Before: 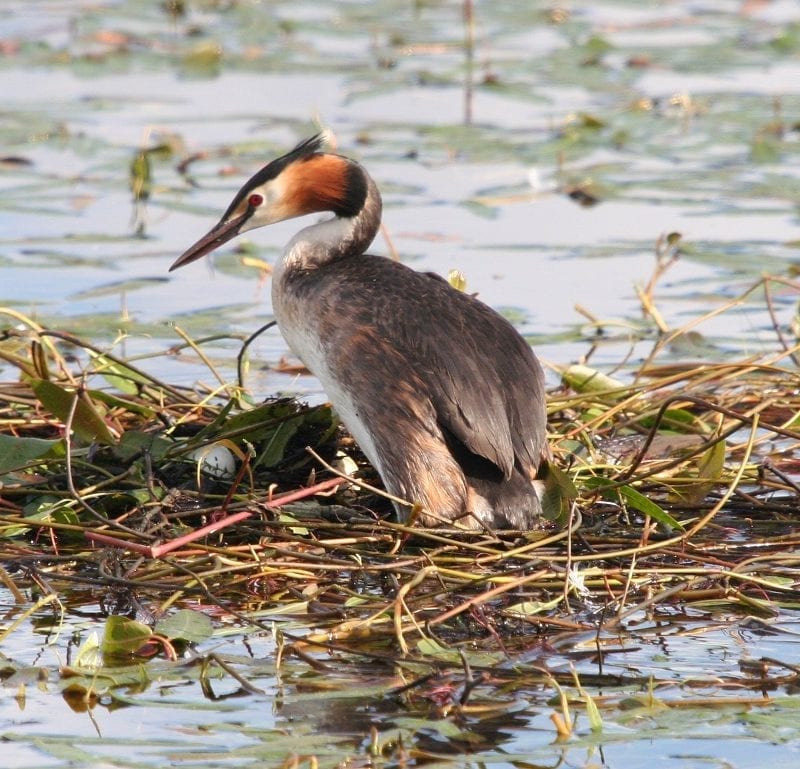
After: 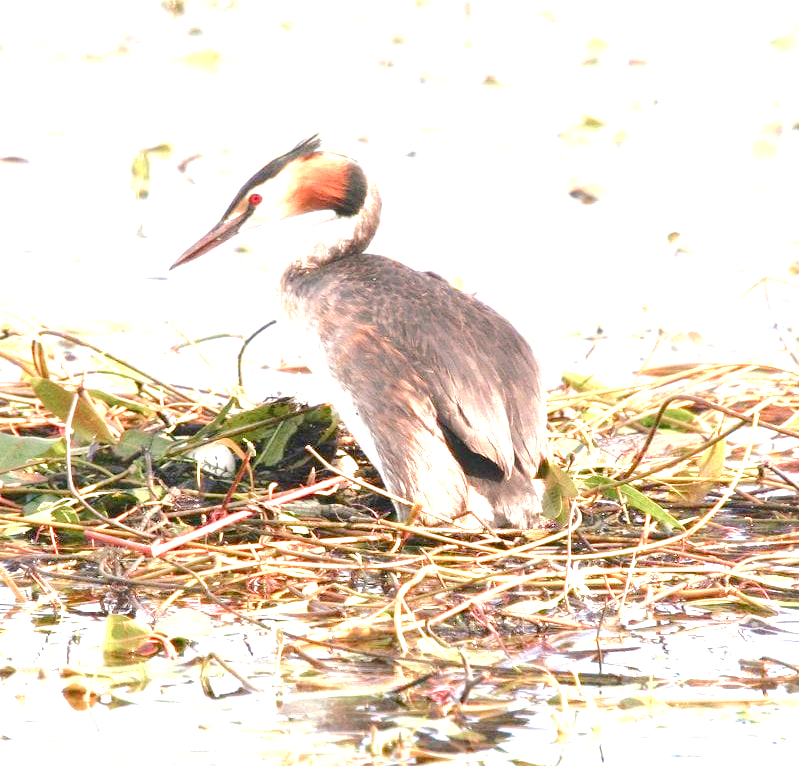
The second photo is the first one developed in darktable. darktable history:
crop: top 0.194%, bottom 0.133%
exposure: black level correction 0, exposure 1.674 EV, compensate highlight preservation false
color balance rgb: shadows lift › hue 84.72°, highlights gain › chroma 1.665%, highlights gain › hue 57.15°, perceptual saturation grading › global saturation 20%, perceptual saturation grading › highlights -48.963%, perceptual saturation grading › shadows 24.029%
tone equalizer: -8 EV 0.99 EV, -7 EV 0.984 EV, -6 EV 0.988 EV, -5 EV 1 EV, -4 EV 1.02 EV, -3 EV 0.733 EV, -2 EV 0.47 EV, -1 EV 0.248 EV, edges refinement/feathering 500, mask exposure compensation -1.57 EV, preserve details no
